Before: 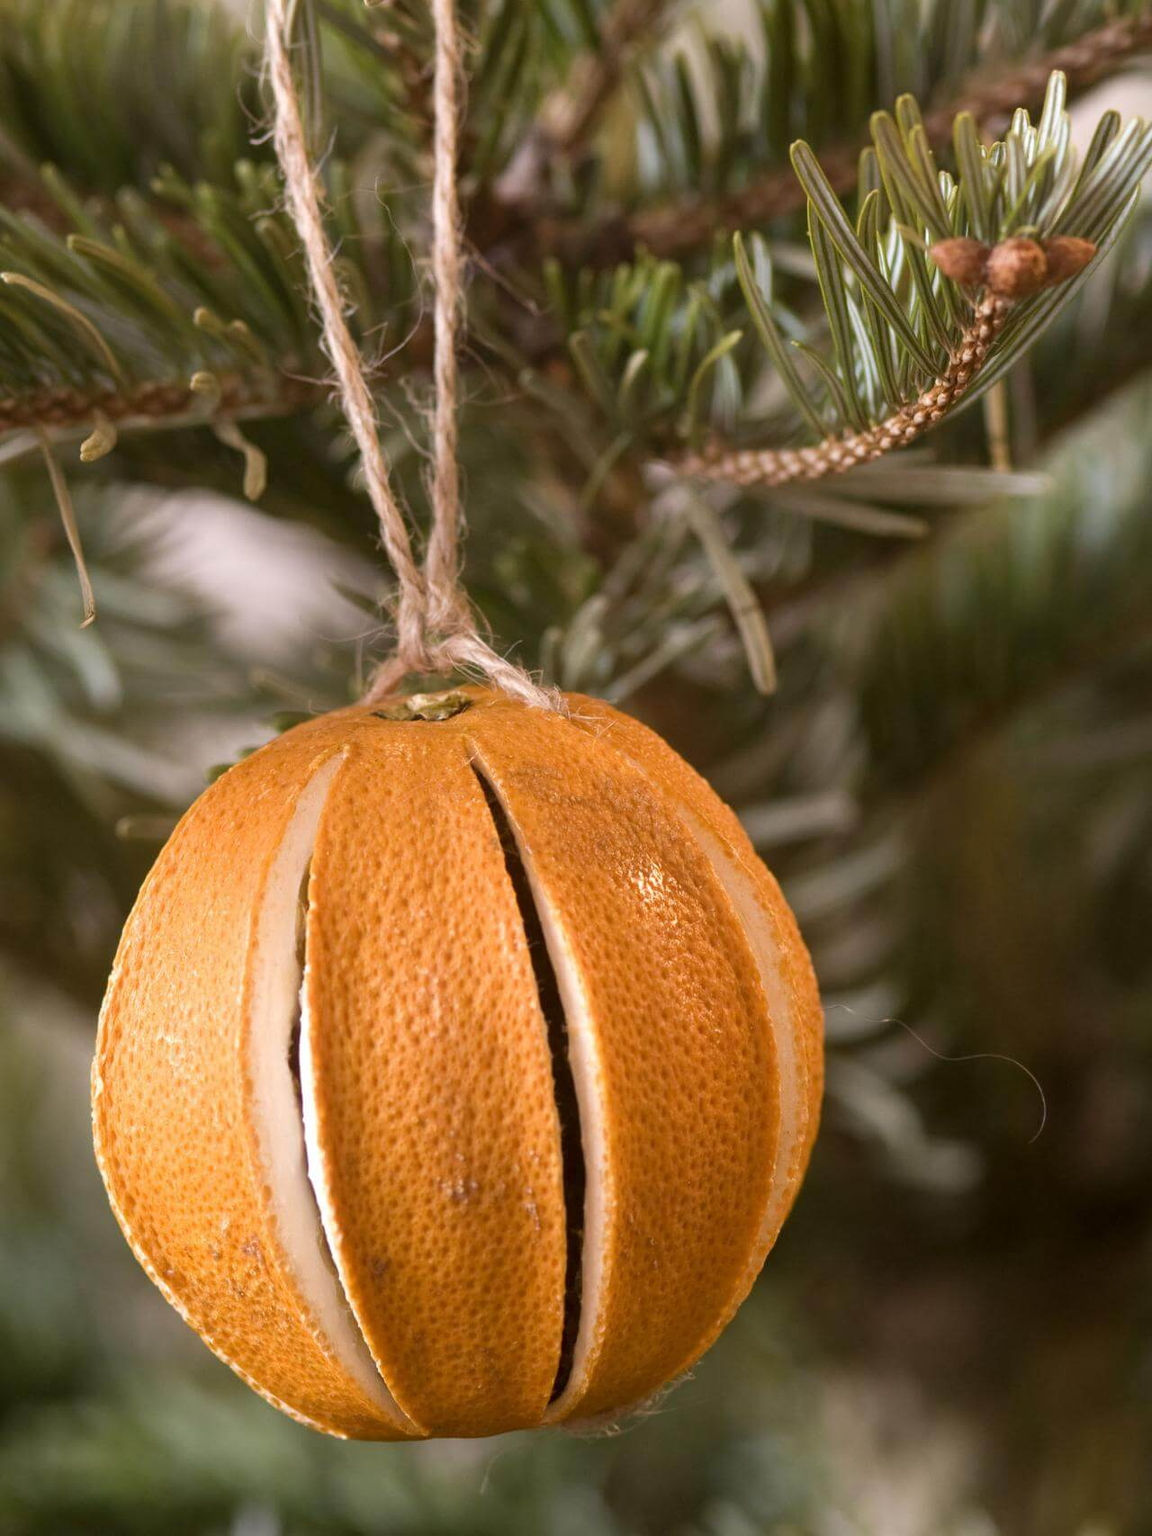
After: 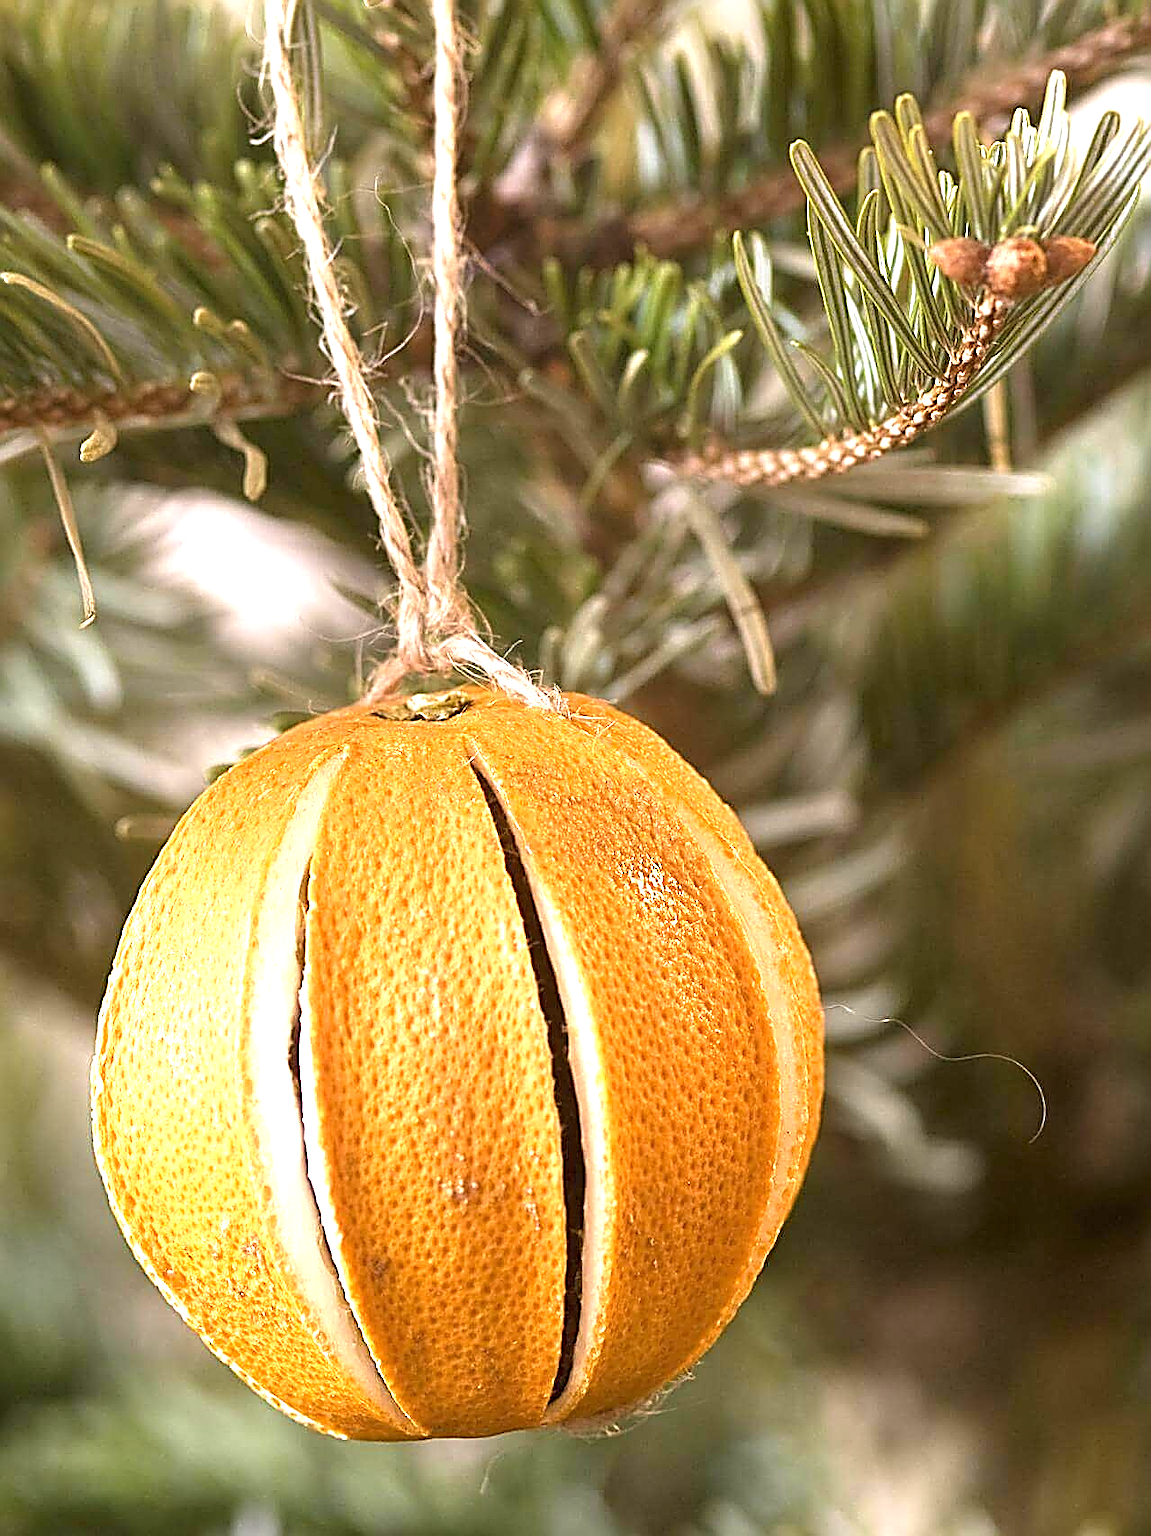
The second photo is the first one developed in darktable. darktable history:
exposure: black level correction 0, exposure 1.198 EV, compensate exposure bias true, compensate highlight preservation false
sharpen: amount 2
